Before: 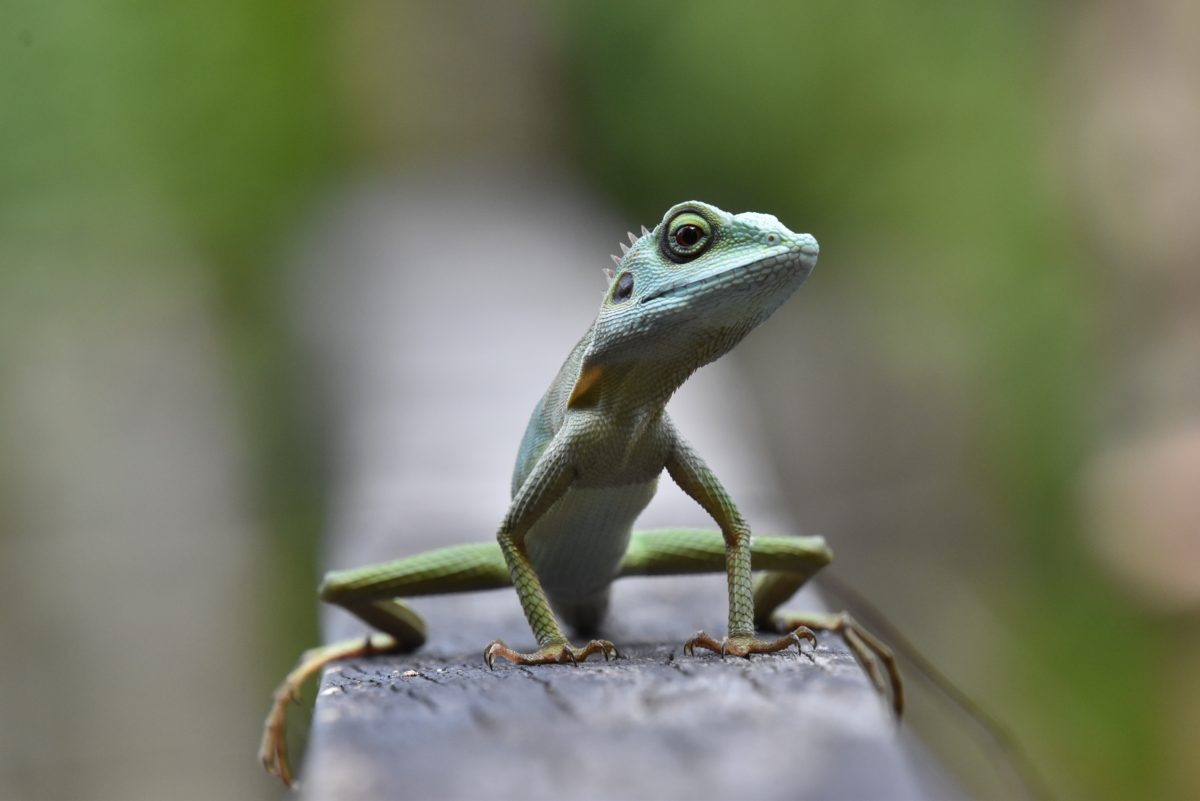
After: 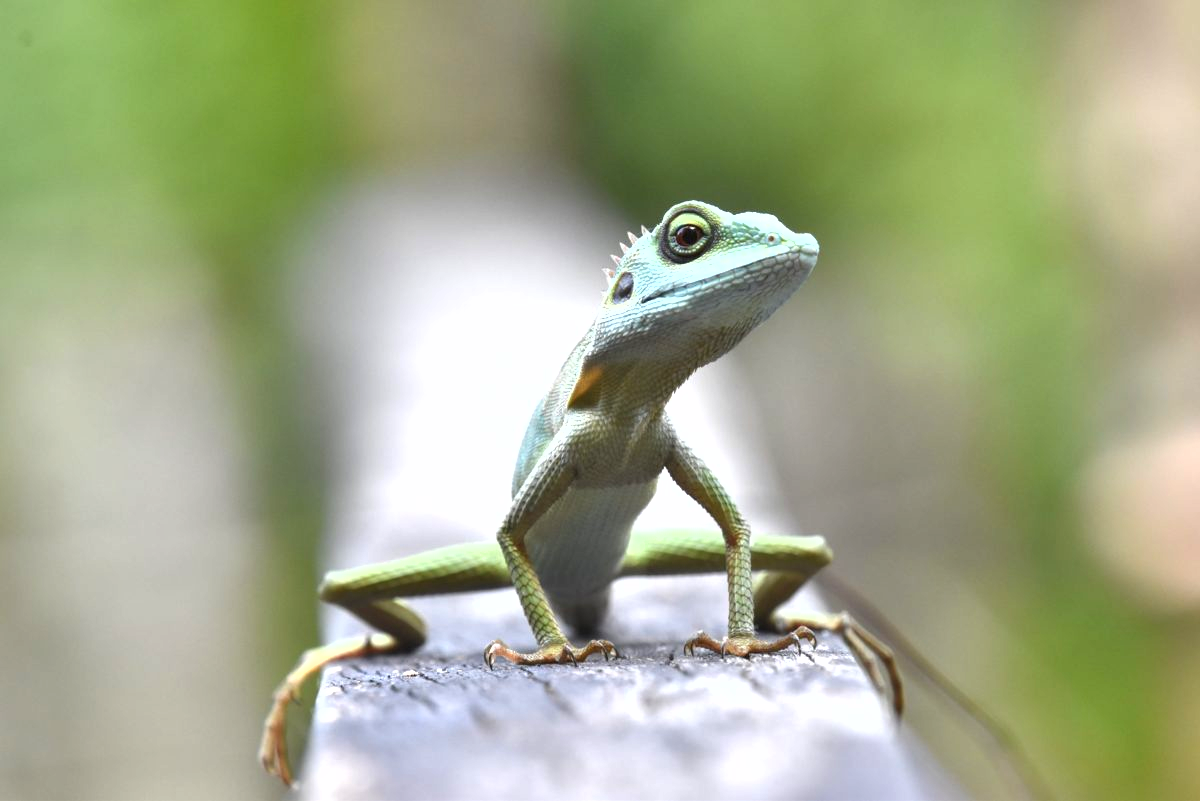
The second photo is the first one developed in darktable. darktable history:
shadows and highlights: shadows 25.21, highlights -23.2
exposure: black level correction 0, exposure 1.124 EV, compensate exposure bias true, compensate highlight preservation false
